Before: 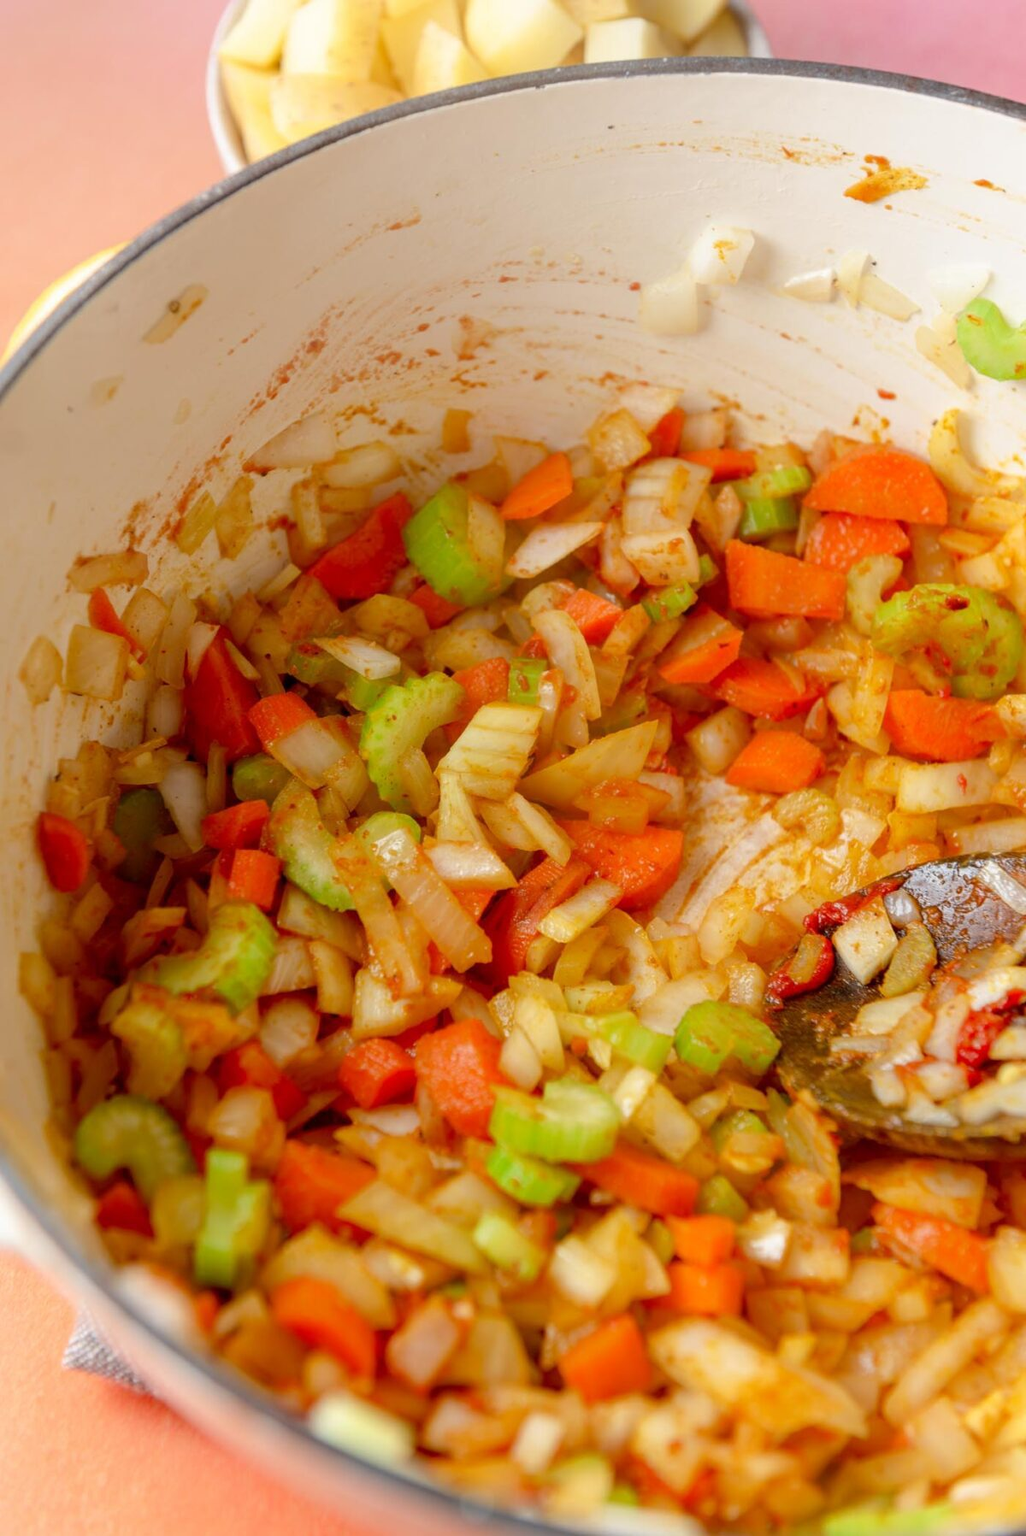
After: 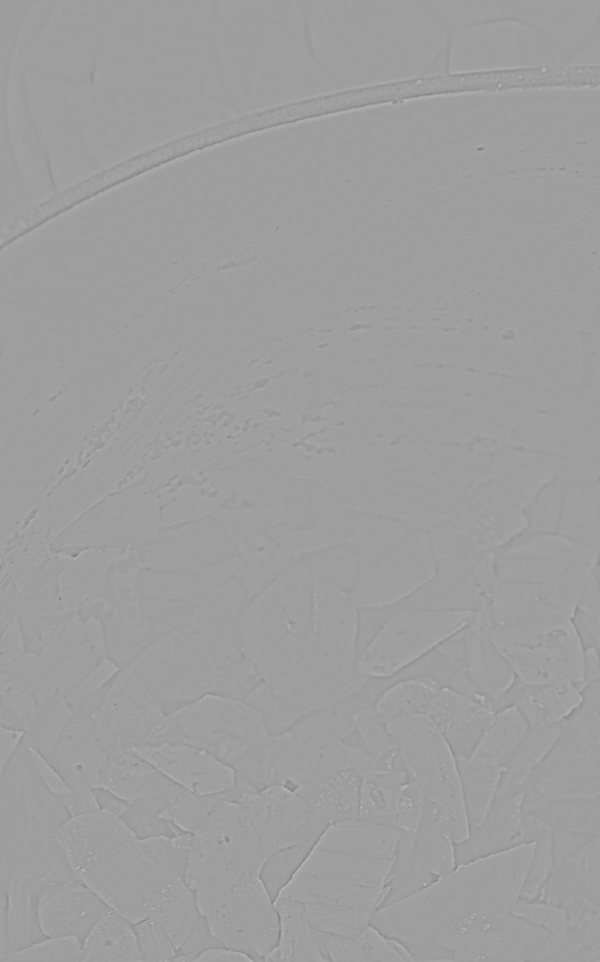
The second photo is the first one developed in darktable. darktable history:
base curve: curves: ch0 [(0, 0) (0.028, 0.03) (0.121, 0.232) (0.46, 0.748) (0.859, 0.968) (1, 1)]
crop: left 19.556%, right 30.401%, bottom 46.458%
color balance rgb: global vibrance 20%
sharpen: on, module defaults
rgb levels: levels [[0.01, 0.419, 0.839], [0, 0.5, 1], [0, 0.5, 1]]
shadows and highlights: soften with gaussian
monochrome: a -4.13, b 5.16, size 1
highpass: sharpness 5.84%, contrast boost 8.44%
